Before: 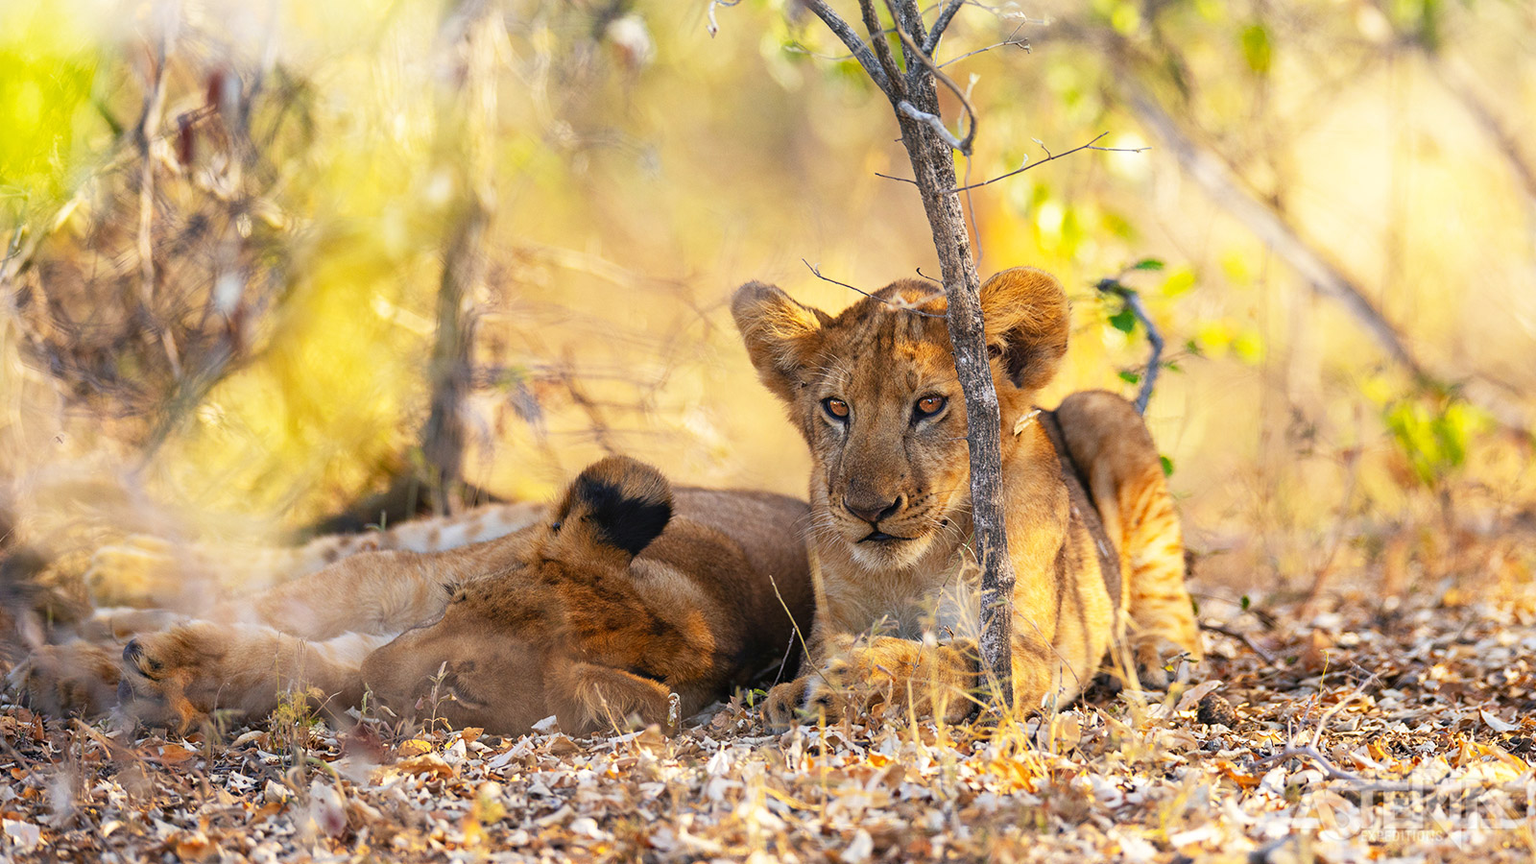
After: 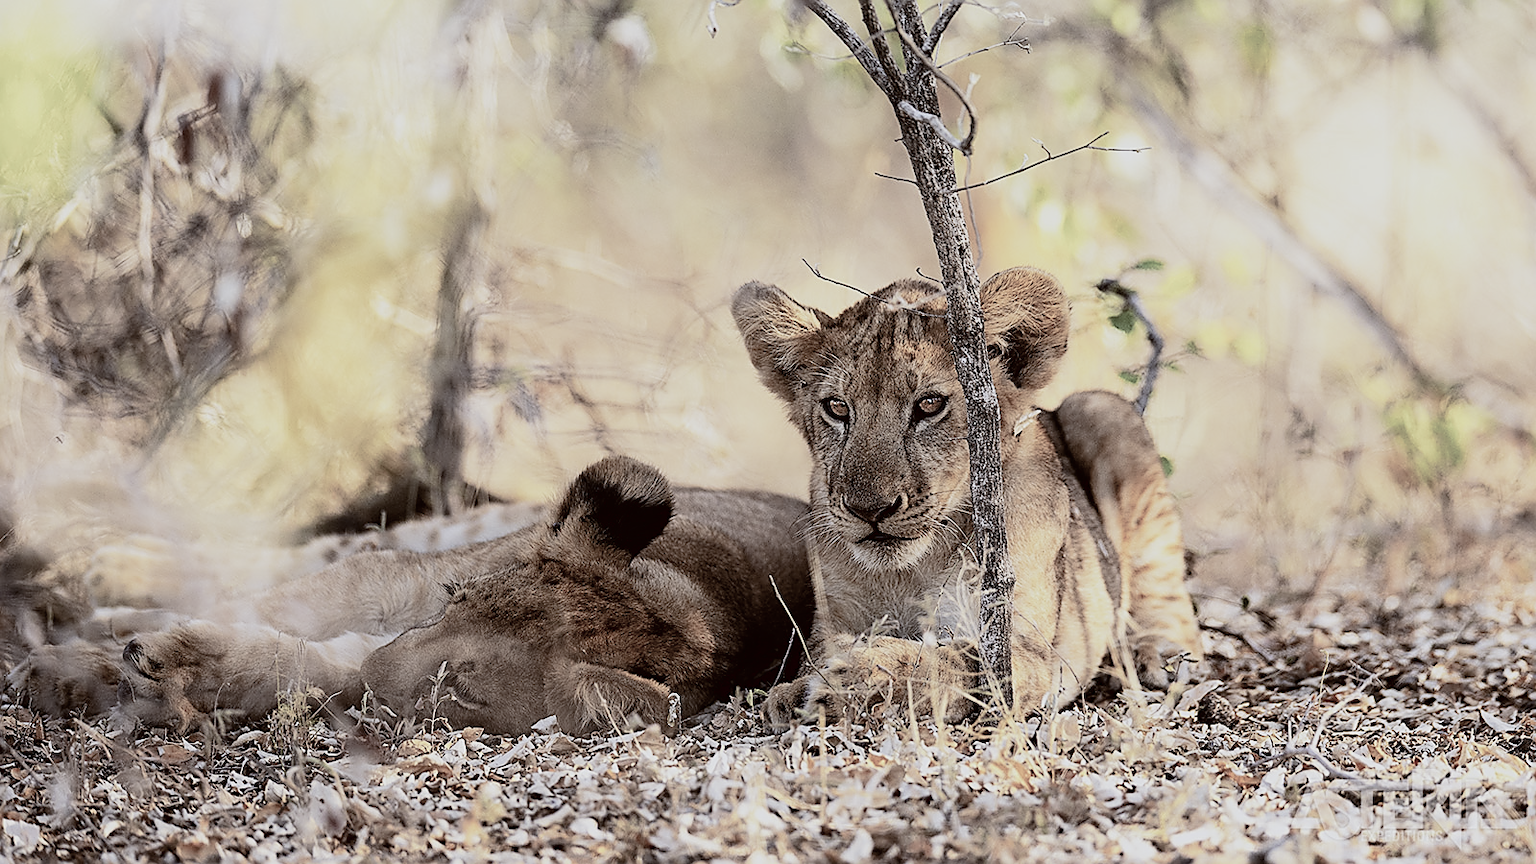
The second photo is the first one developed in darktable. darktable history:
sharpen: radius 1.4, amount 1.25, threshold 0.7
color balance rgb: shadows lift › luminance 1%, shadows lift › chroma 0.2%, shadows lift › hue 20°, power › luminance 1%, power › chroma 0.4%, power › hue 34°, highlights gain › luminance 0.8%, highlights gain › chroma 0.4%, highlights gain › hue 44°, global offset › chroma 0.4%, global offset › hue 34°, white fulcrum 0.08 EV, linear chroma grading › shadows -7%, linear chroma grading › highlights -7%, linear chroma grading › global chroma -10%, linear chroma grading › mid-tones -8%, perceptual saturation grading › global saturation -28%, perceptual saturation grading › highlights -20%, perceptual saturation grading › mid-tones -24%, perceptual saturation grading › shadows -24%, perceptual brilliance grading › global brilliance -1%, perceptual brilliance grading › highlights -1%, perceptual brilliance grading › mid-tones -1%, perceptual brilliance grading › shadows -1%, global vibrance -17%, contrast -6%
filmic rgb: black relative exposure -5 EV, hardness 2.88, contrast 1.4, highlights saturation mix -30%
white balance: red 0.924, blue 1.095
